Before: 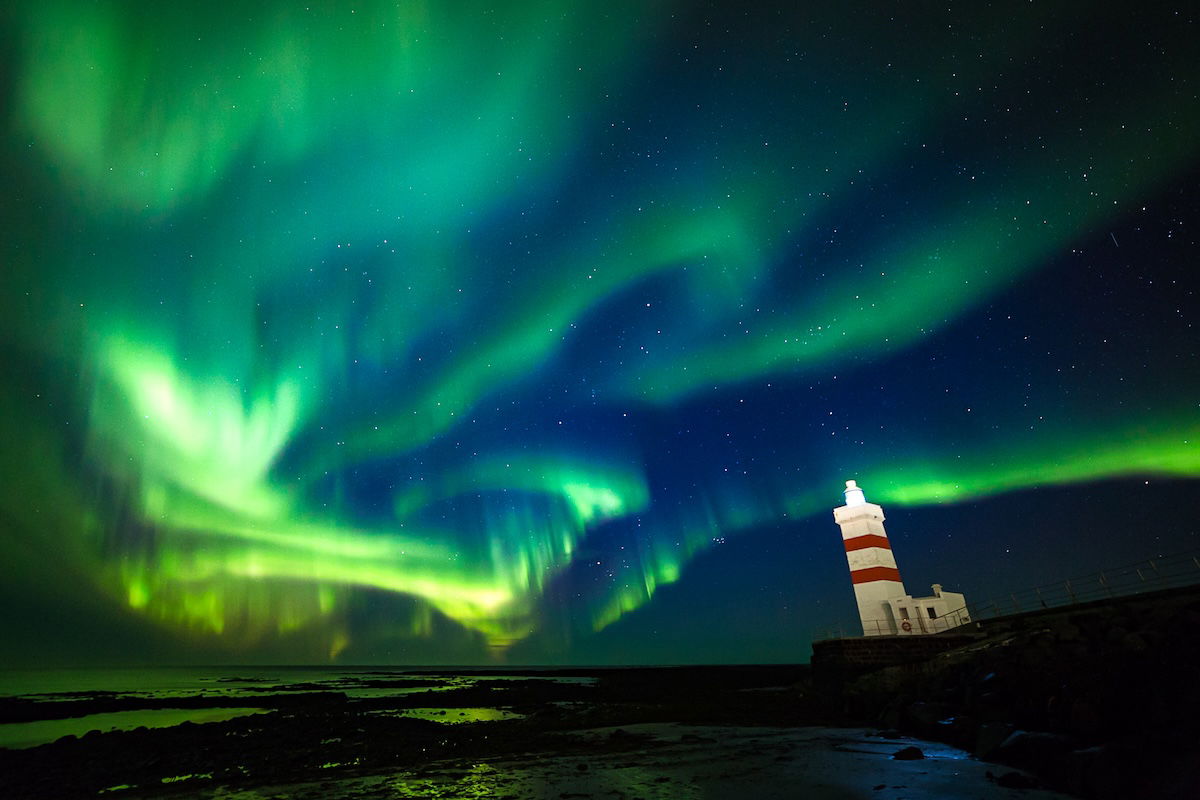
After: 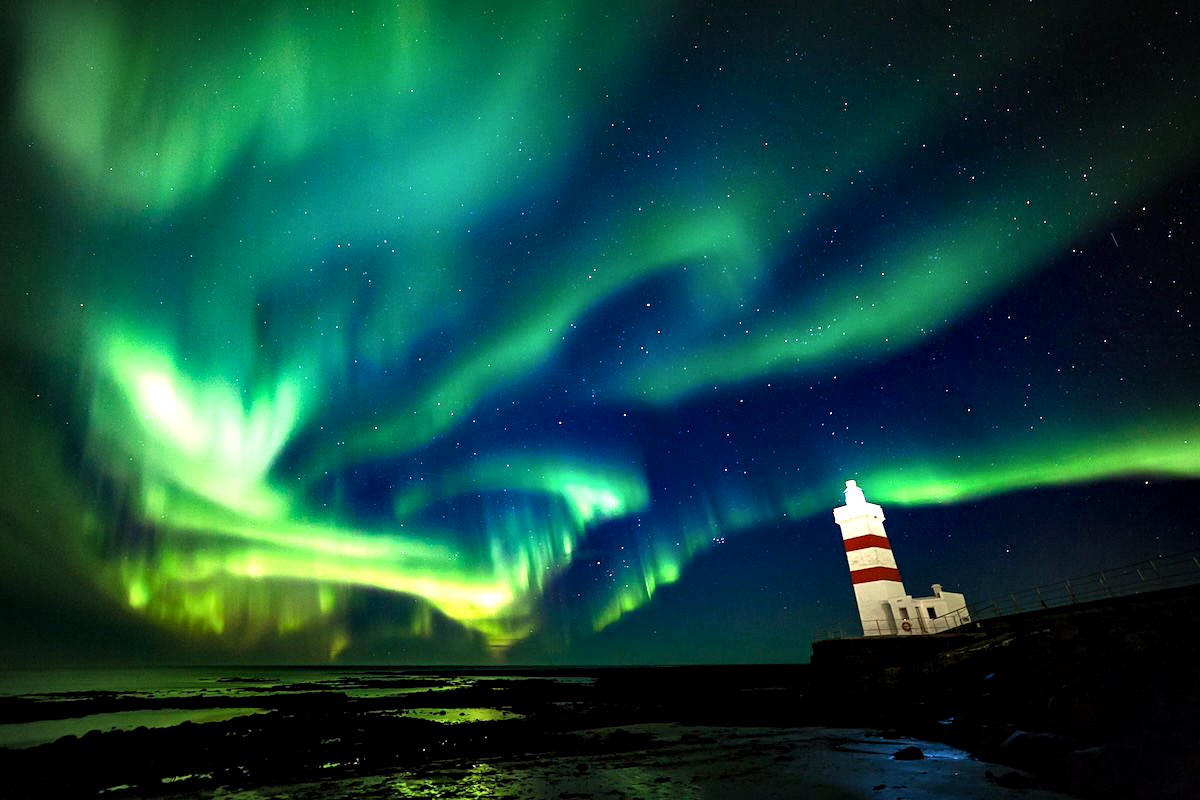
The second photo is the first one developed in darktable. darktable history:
contrast equalizer: y [[0.6 ×6], [0.55 ×6], [0 ×6], [0 ×6], [0 ×6]]
tone equalizer: on, module defaults
vignetting: on, module defaults
